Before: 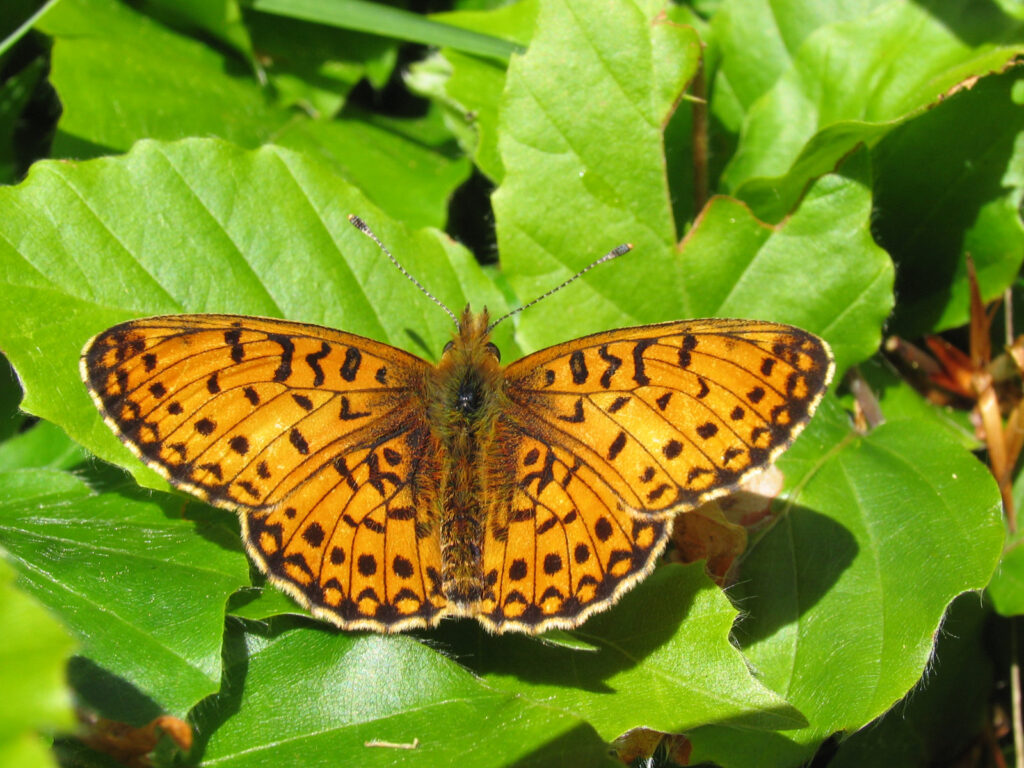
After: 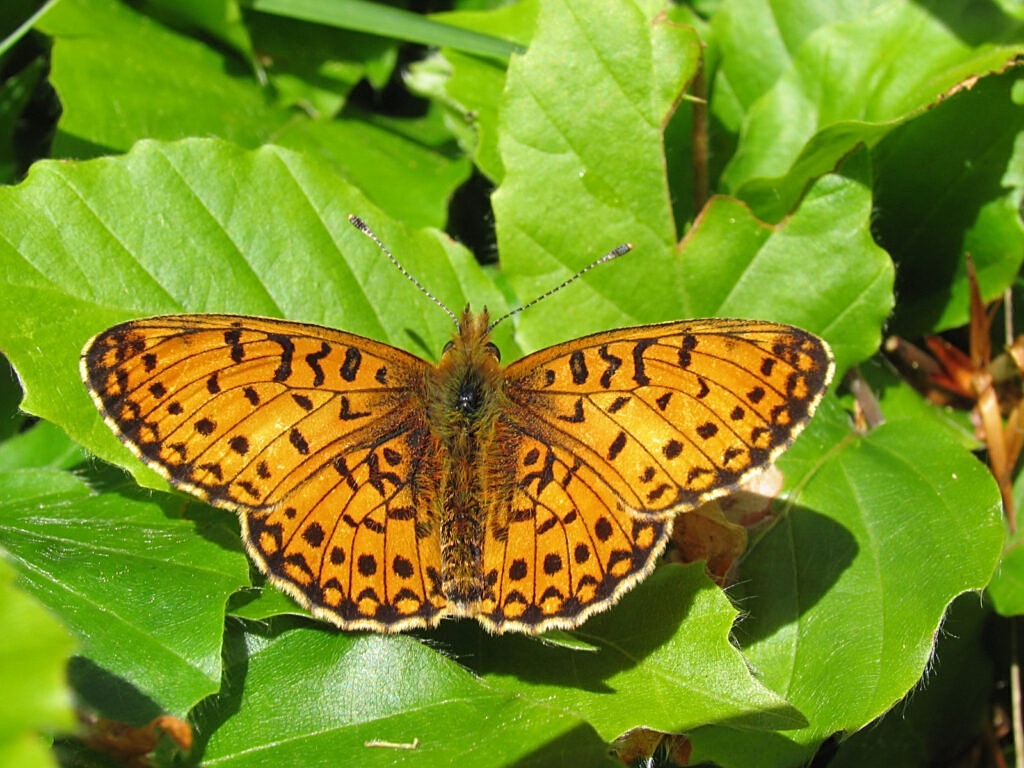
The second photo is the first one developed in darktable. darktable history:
tone equalizer: -8 EV -1.84 EV, -7 EV -1.16 EV, -6 EV -1.62 EV, smoothing diameter 25%, edges refinement/feathering 10, preserve details guided filter
sharpen: on, module defaults
